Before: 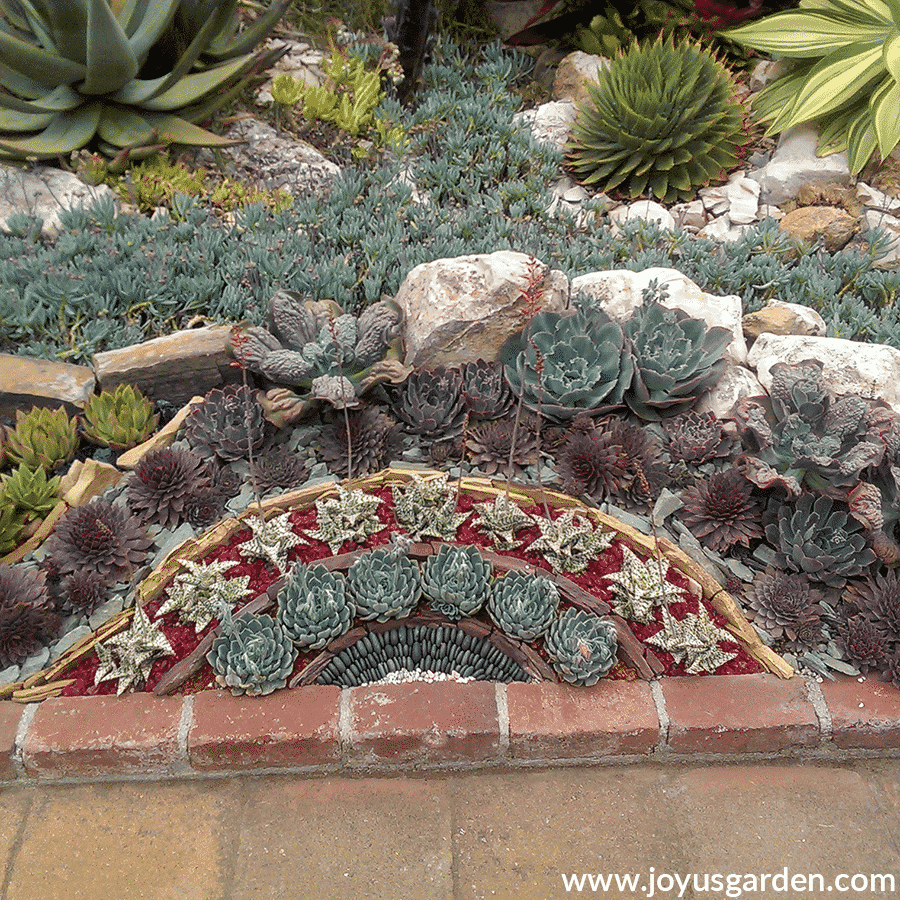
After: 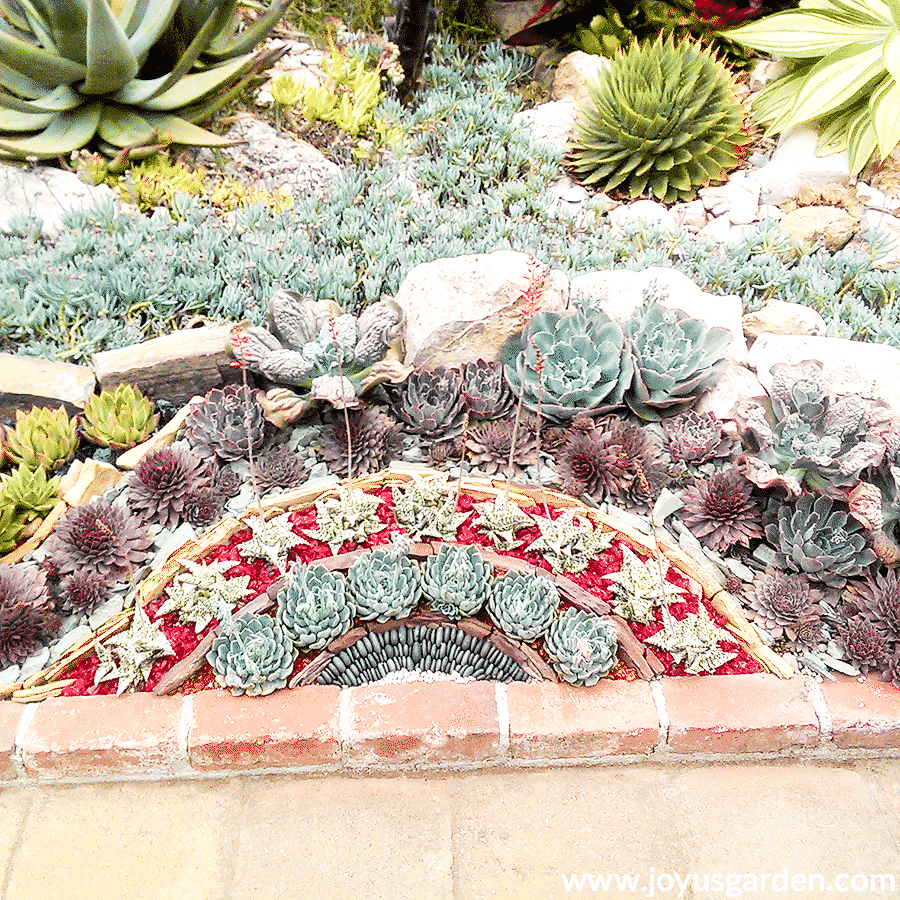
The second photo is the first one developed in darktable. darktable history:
exposure: black level correction 0.001, exposure 0.5 EV, compensate exposure bias true, compensate highlight preservation false
base curve: curves: ch0 [(0, 0.003) (0.001, 0.002) (0.006, 0.004) (0.02, 0.022) (0.048, 0.086) (0.094, 0.234) (0.162, 0.431) (0.258, 0.629) (0.385, 0.8) (0.548, 0.918) (0.751, 0.988) (1, 1)], preserve colors none
